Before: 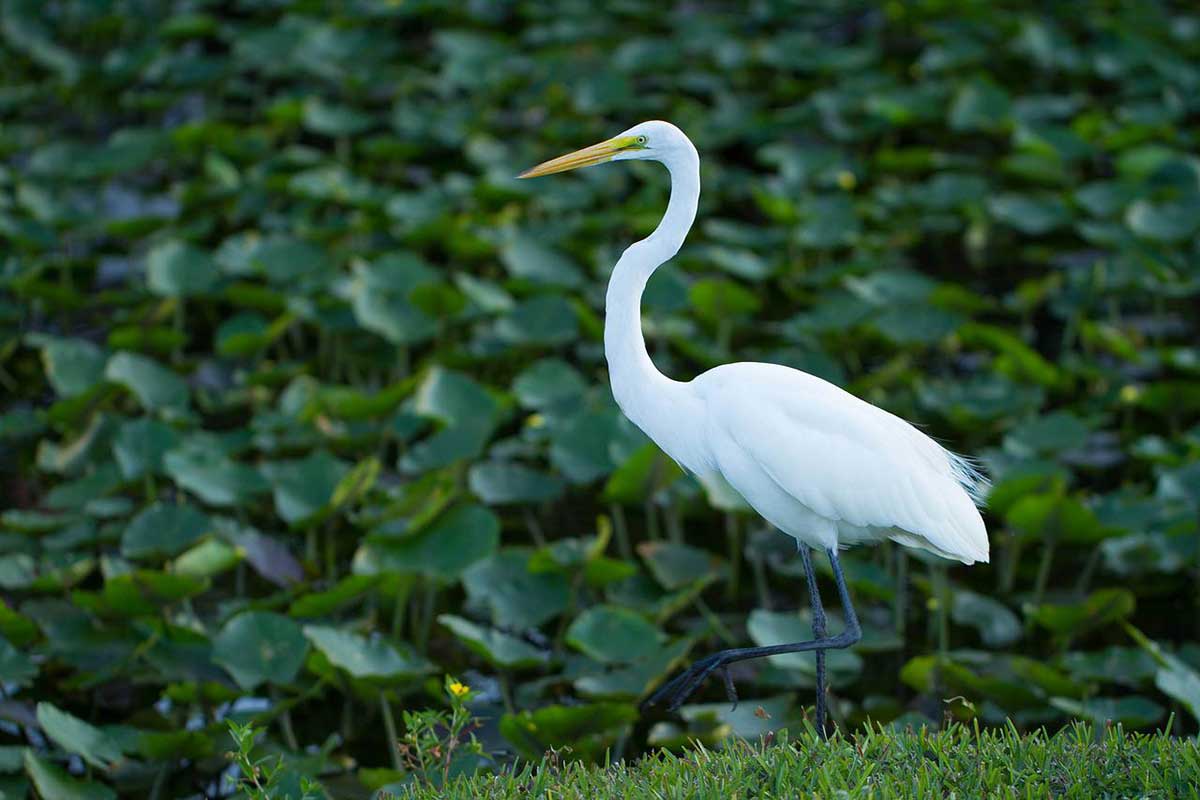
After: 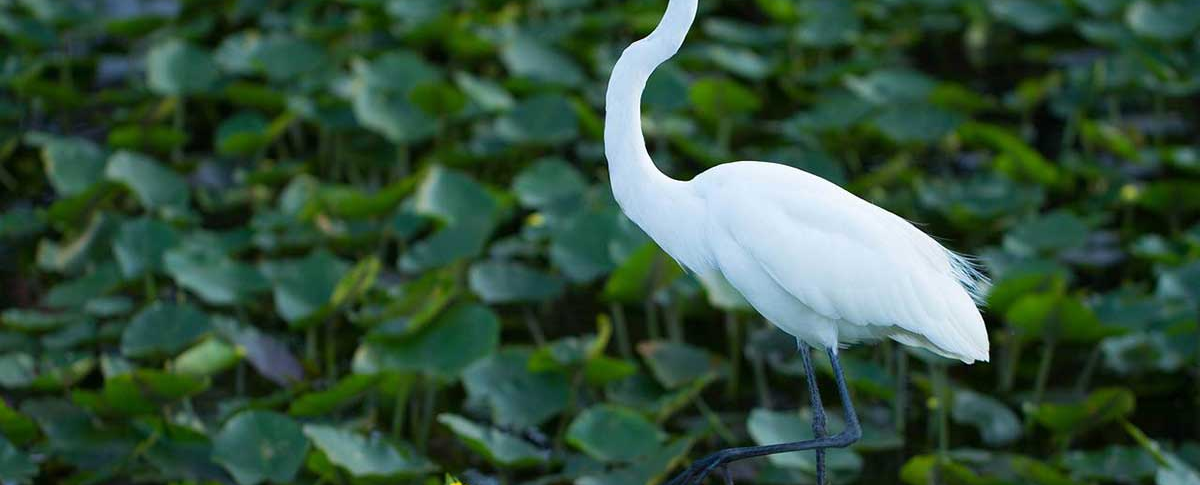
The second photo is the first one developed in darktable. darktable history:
crop and rotate: top 25.216%, bottom 14.034%
